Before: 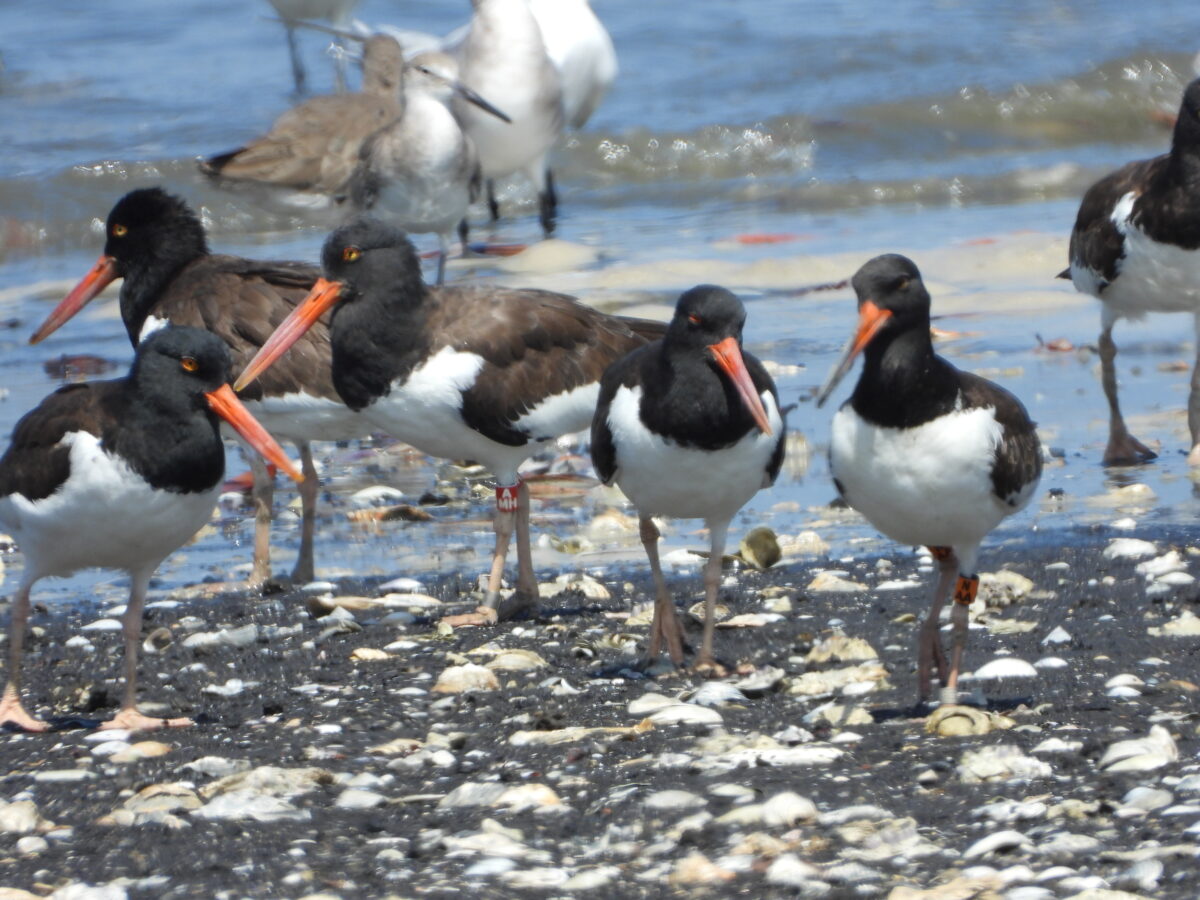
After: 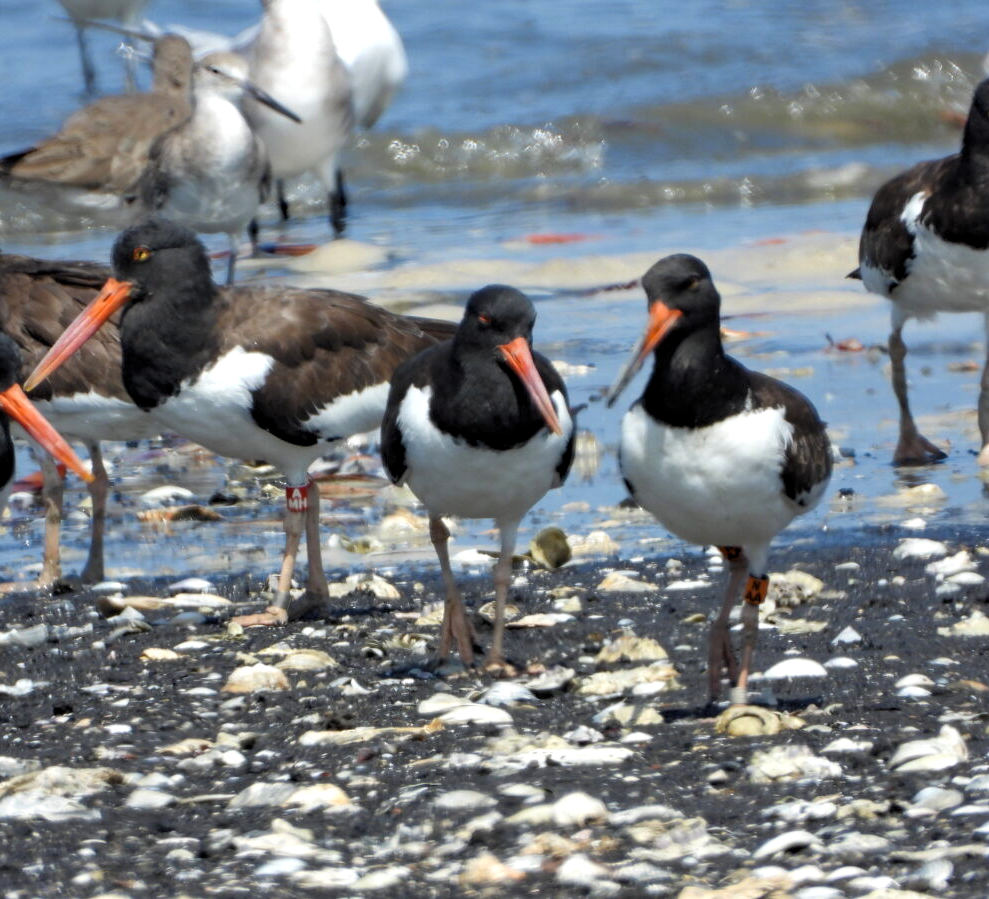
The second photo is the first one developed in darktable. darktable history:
haze removal: compatibility mode true, adaptive false
crop: left 17.504%, bottom 0.03%
levels: levels [0.031, 0.5, 0.969]
